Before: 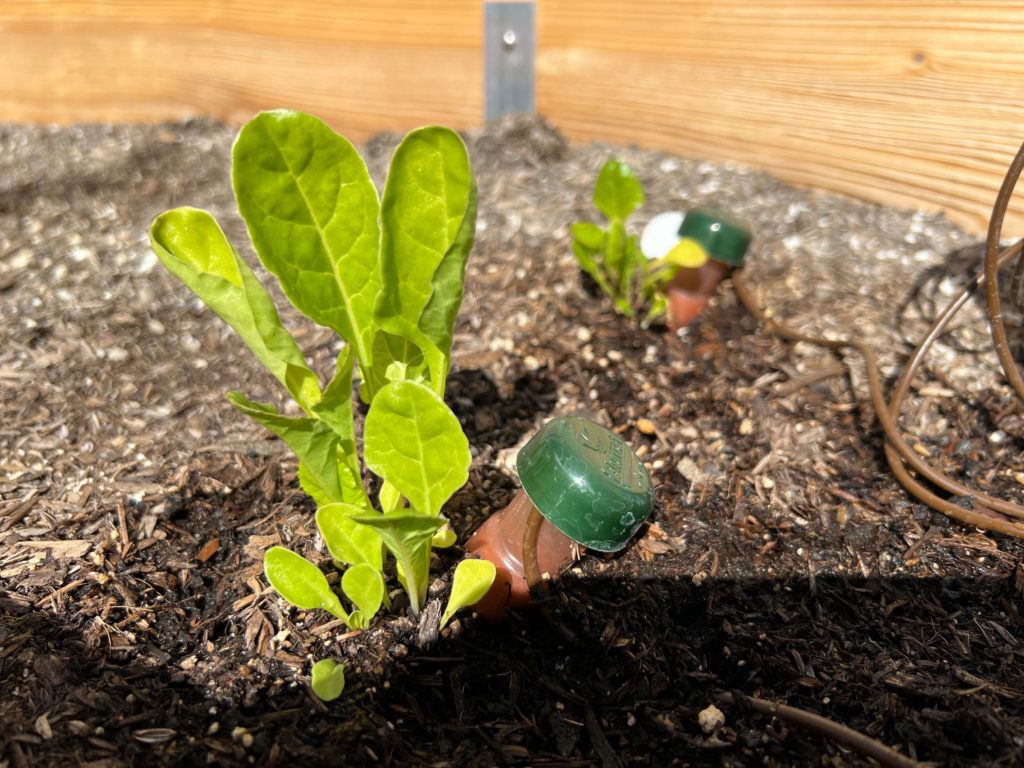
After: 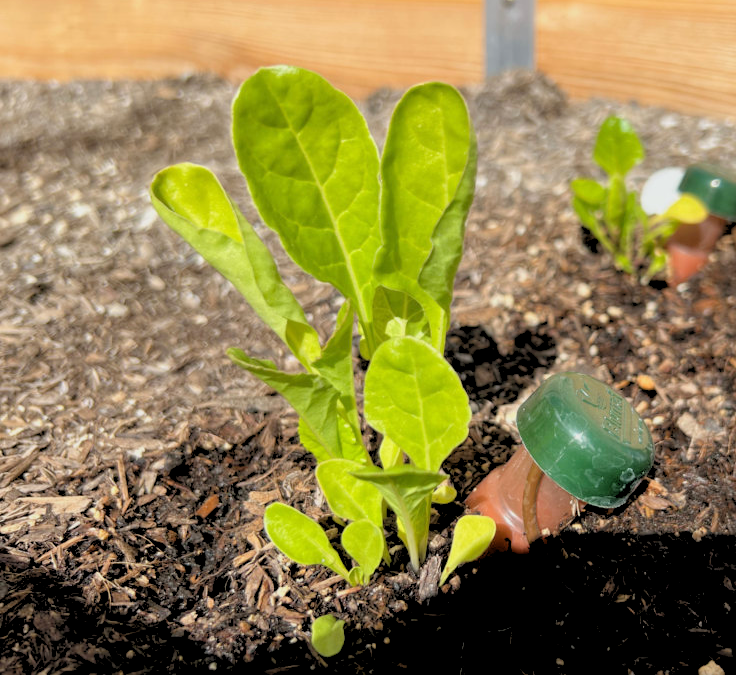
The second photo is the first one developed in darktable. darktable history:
rotate and perspective: crop left 0, crop top 0
rgb levels: preserve colors sum RGB, levels [[0.038, 0.433, 0.934], [0, 0.5, 1], [0, 0.5, 1]]
crop: top 5.803%, right 27.864%, bottom 5.804%
